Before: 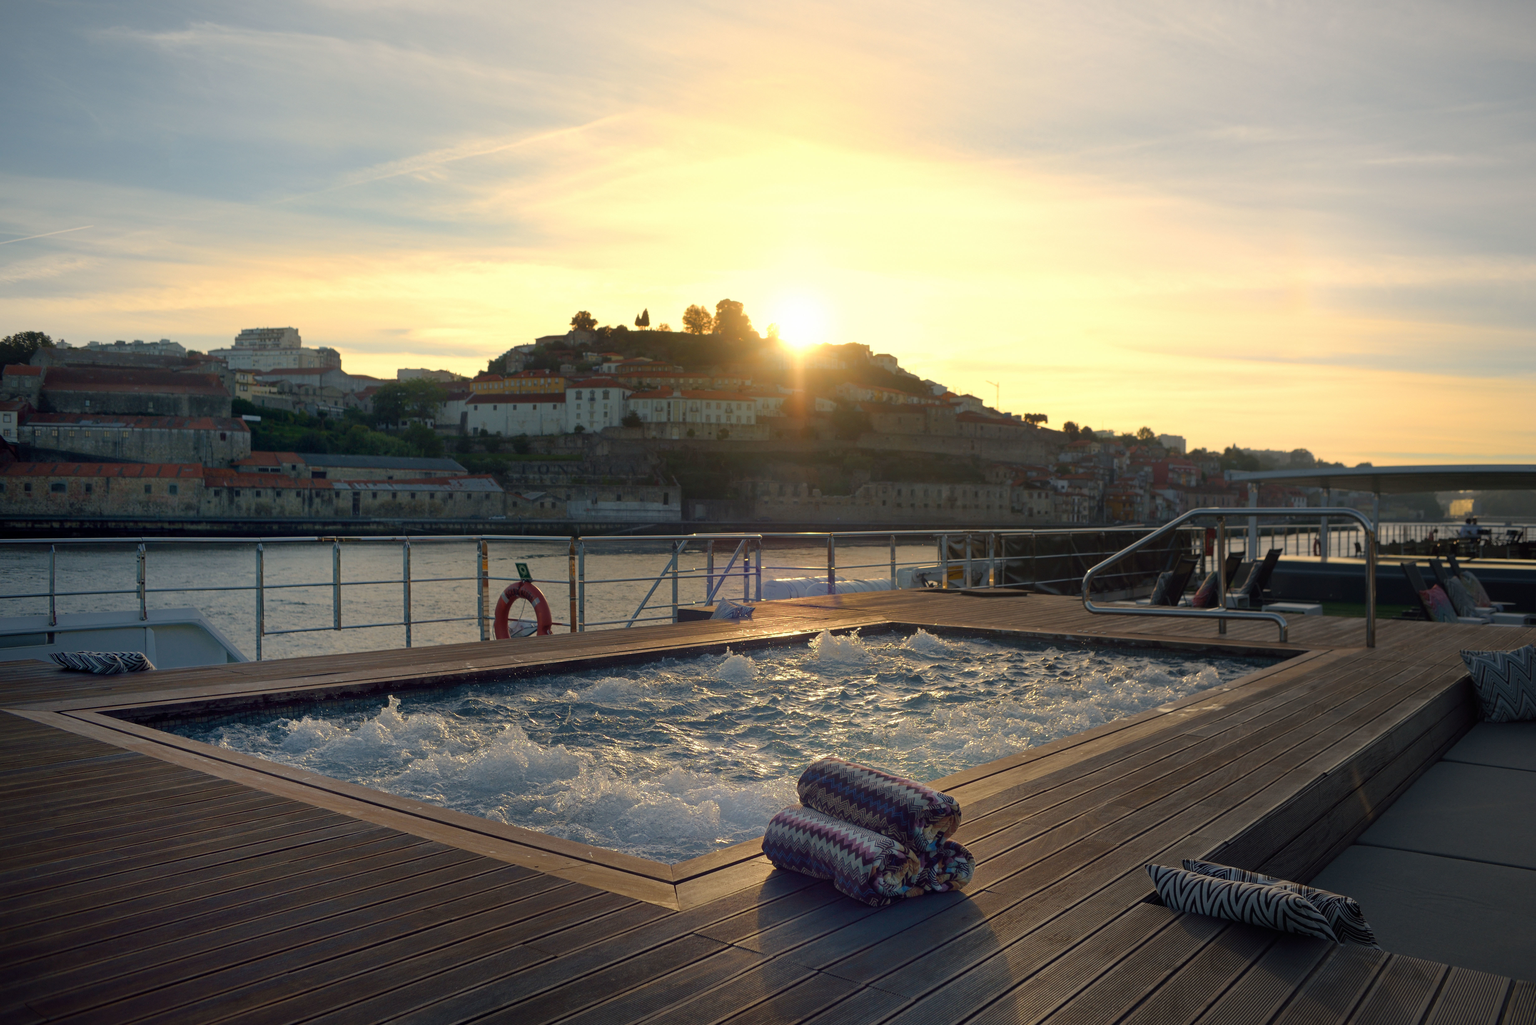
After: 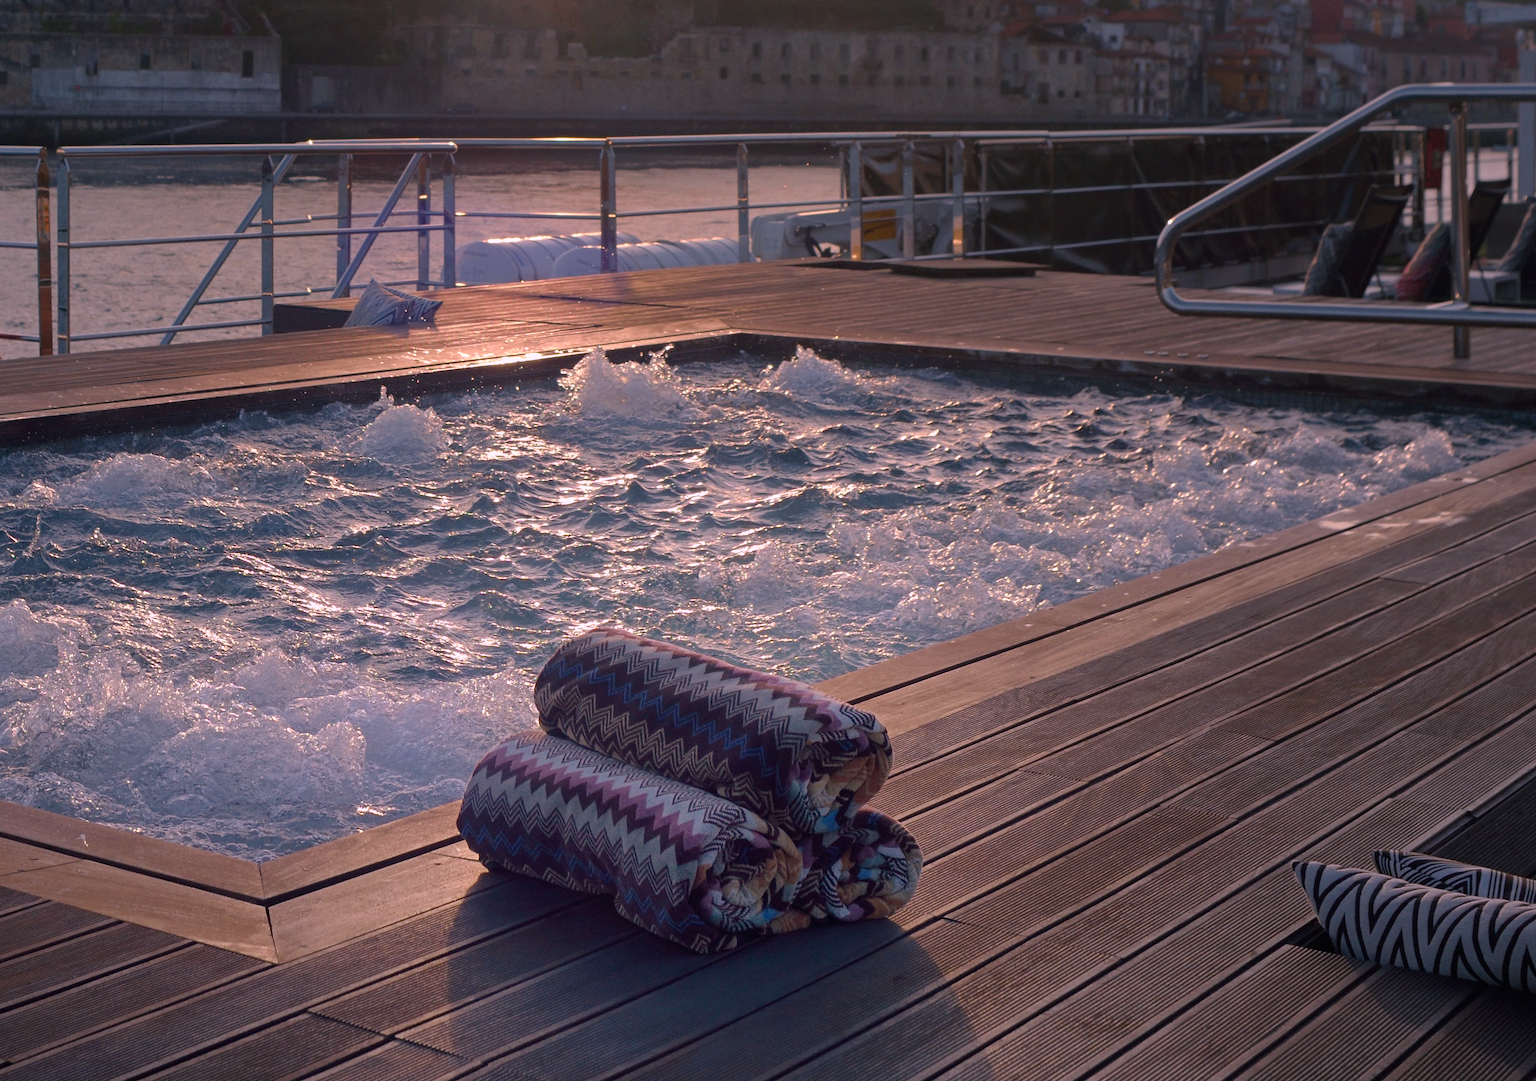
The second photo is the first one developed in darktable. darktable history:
crop: left 35.976%, top 45.819%, right 18.162%, bottom 5.807%
color correction: highlights a* 15.46, highlights b* -20.56
